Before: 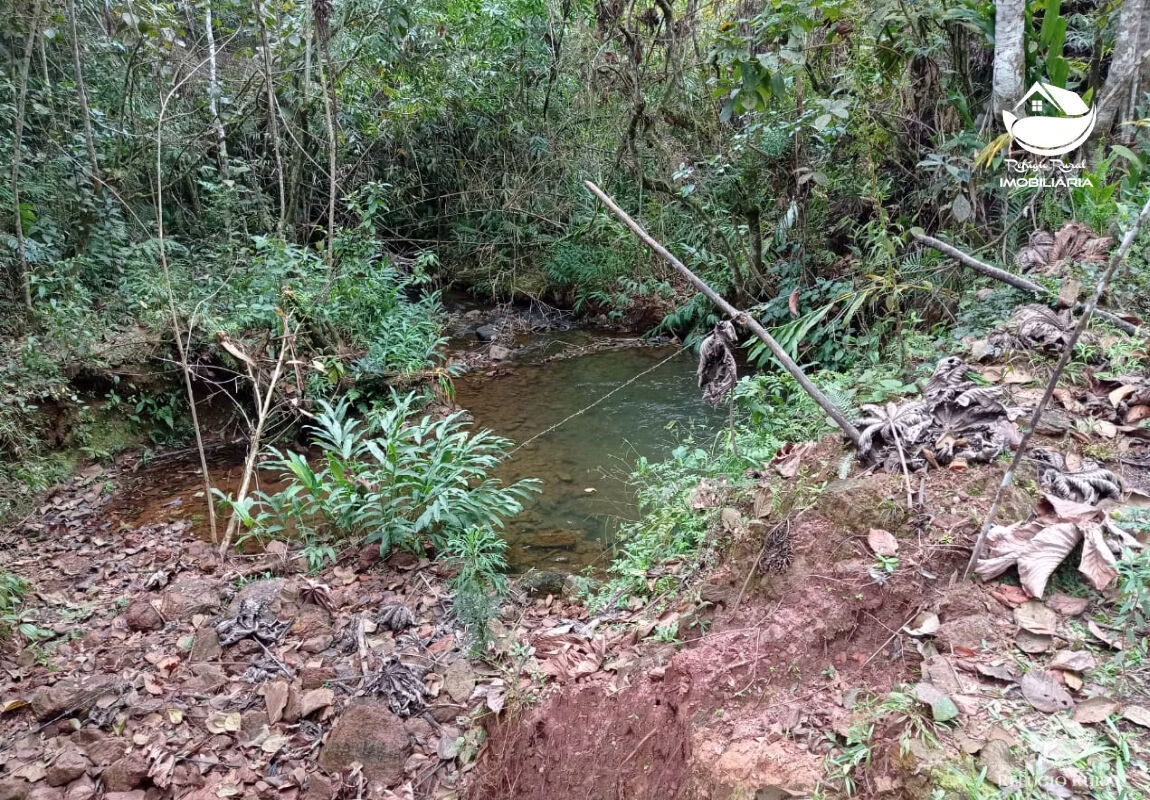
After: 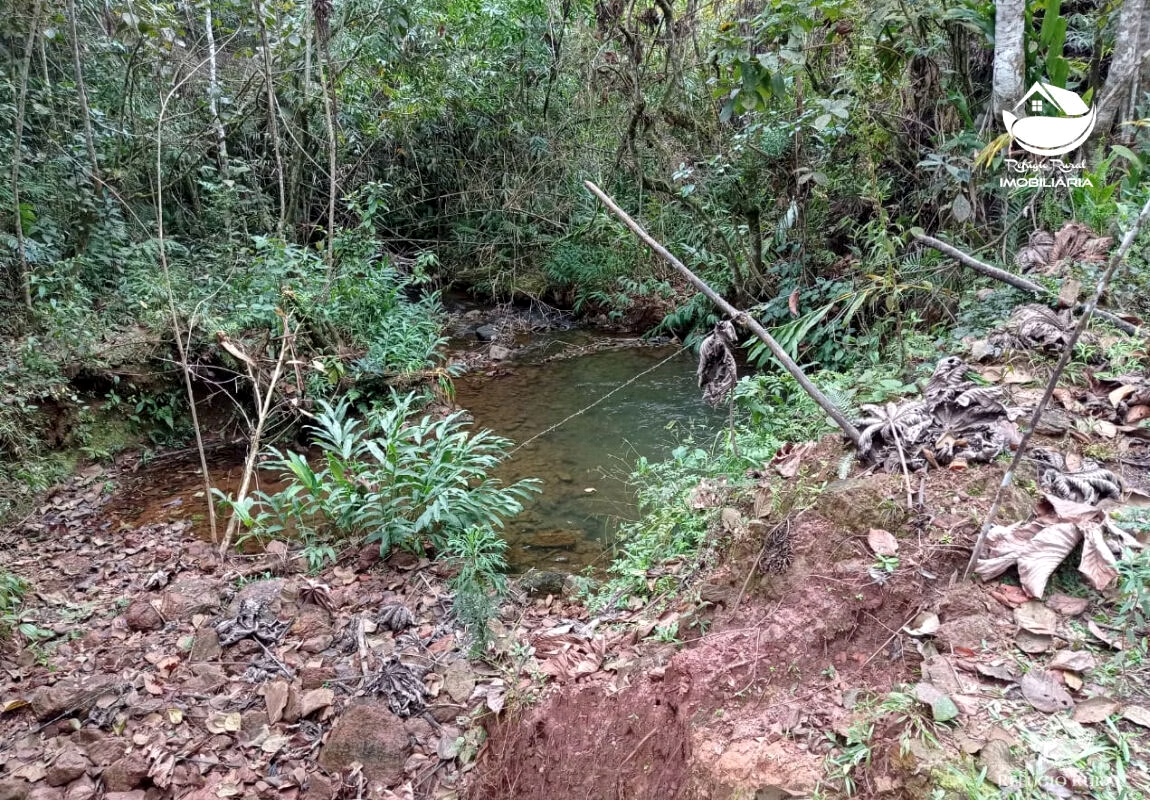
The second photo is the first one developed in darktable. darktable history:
local contrast: highlights 105%, shadows 100%, detail 120%, midtone range 0.2
